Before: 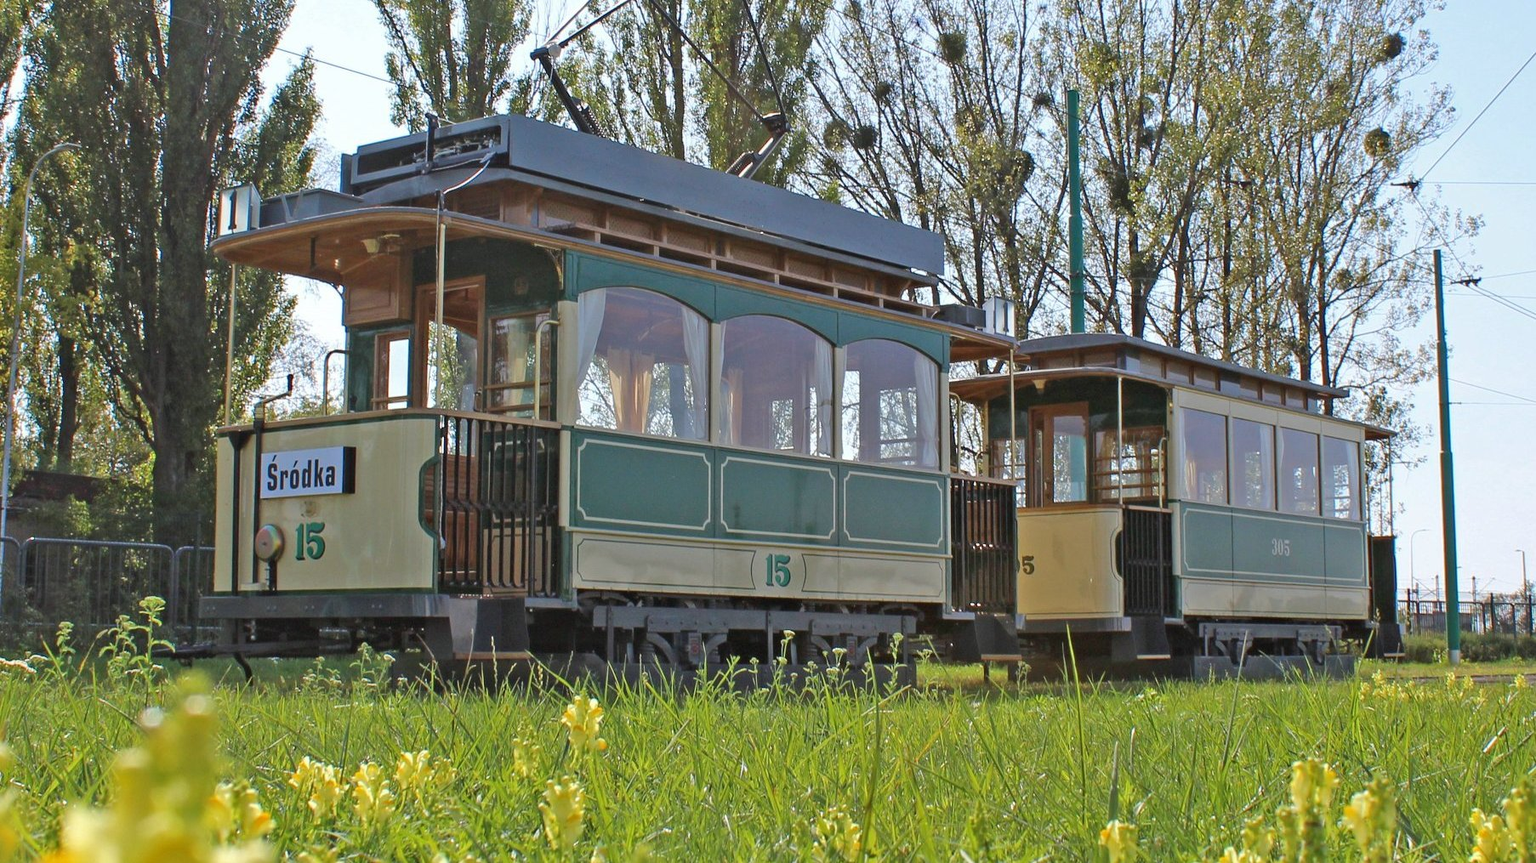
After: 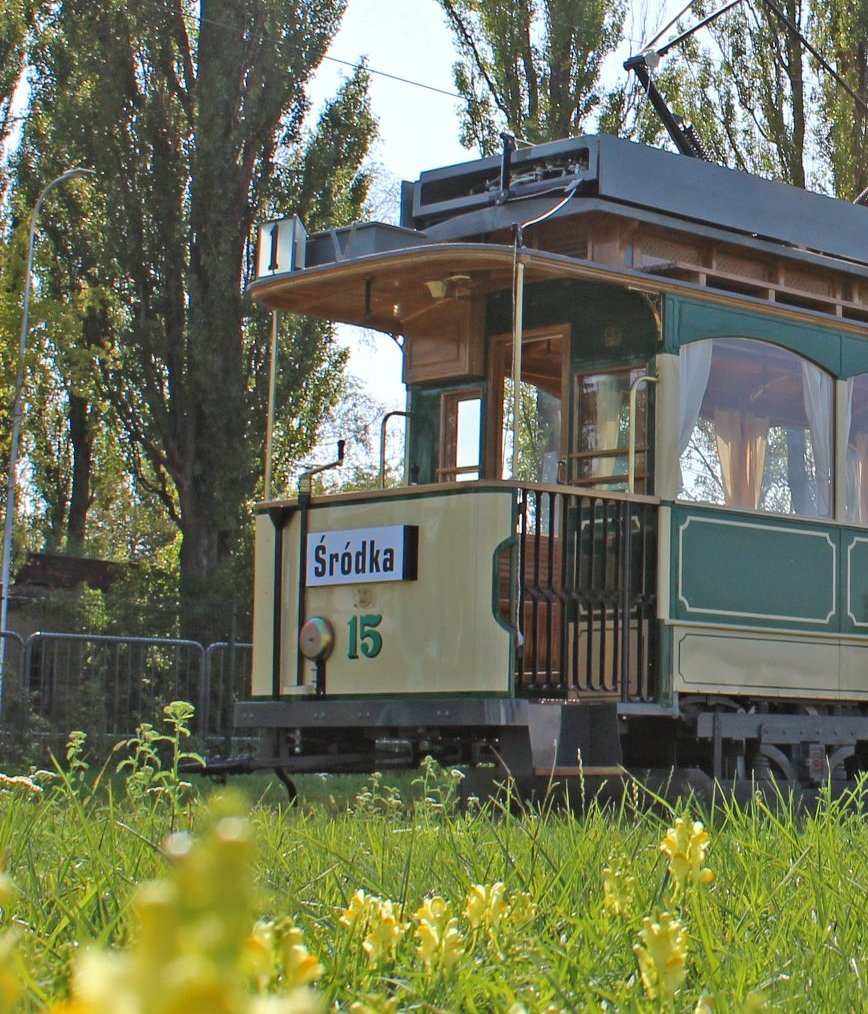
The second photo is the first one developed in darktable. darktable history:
crop and rotate: left 0.038%, top 0%, right 51.858%
